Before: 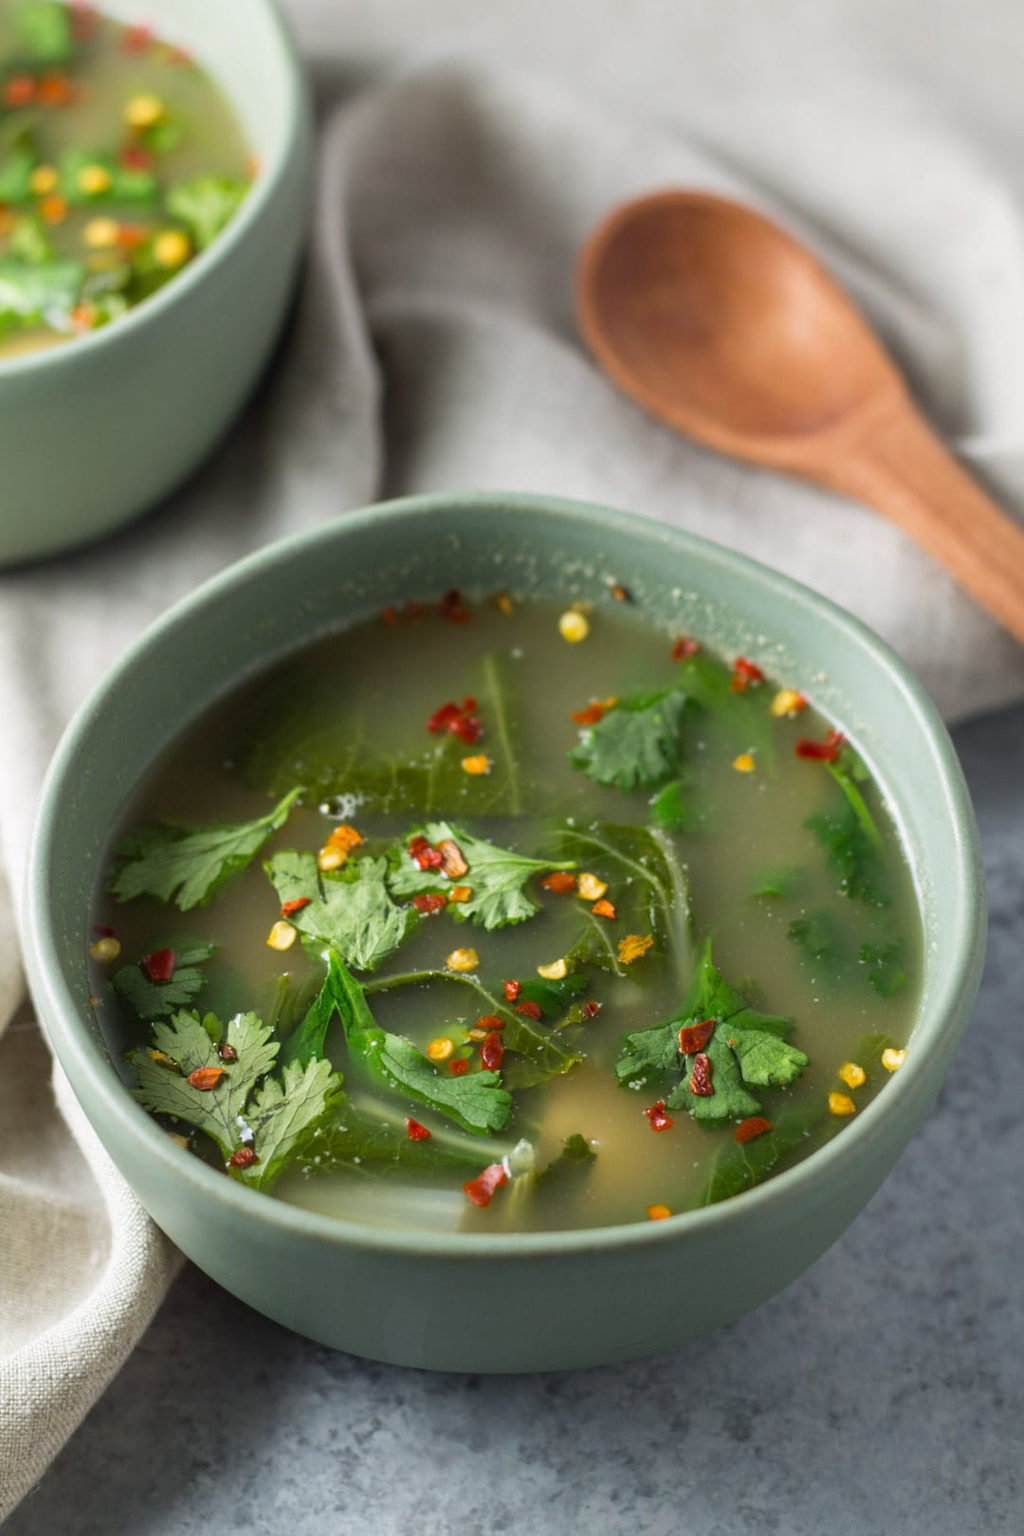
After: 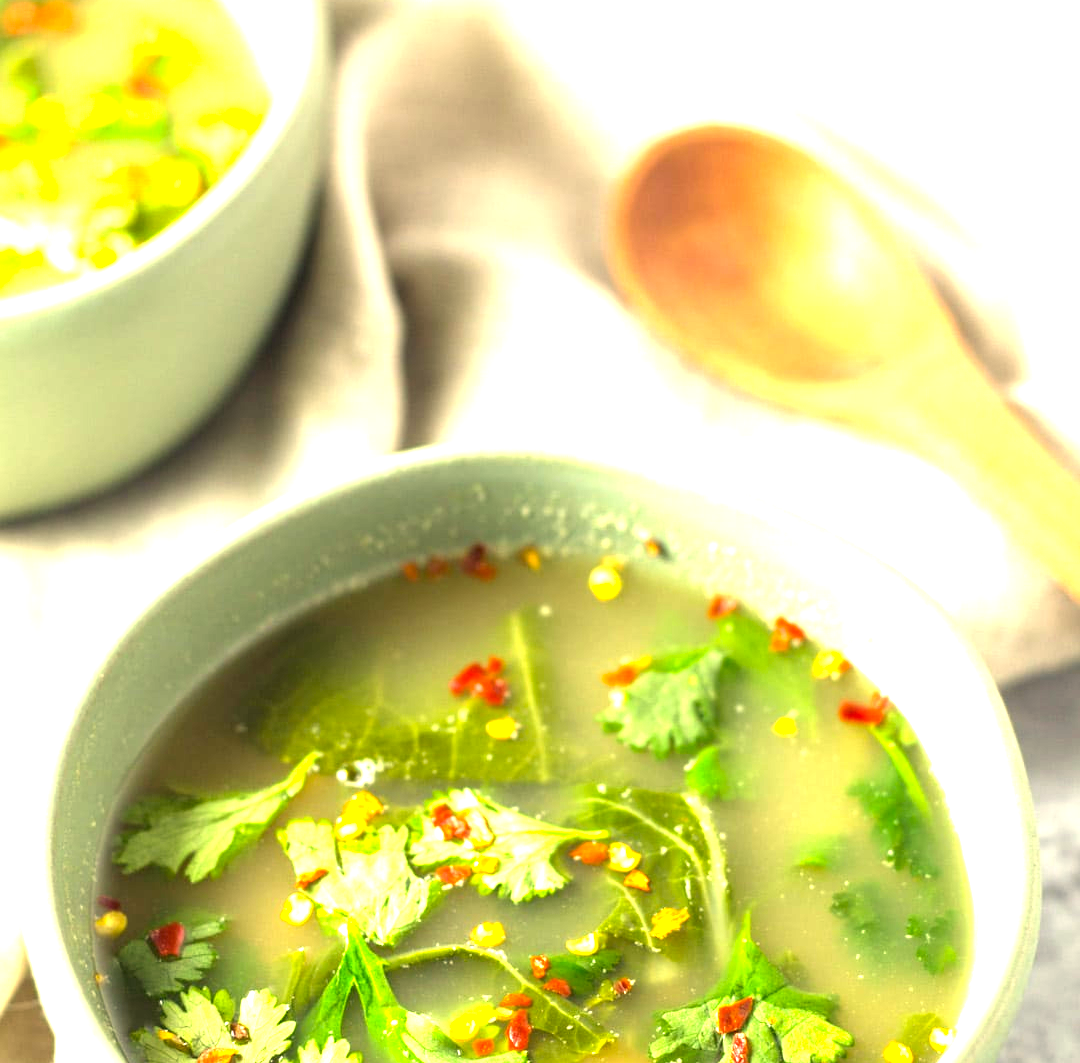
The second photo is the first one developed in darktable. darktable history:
exposure: exposure 2.25 EV, compensate highlight preservation false
color correction: highlights a* 2.72, highlights b* 22.8
crop and rotate: top 4.848%, bottom 29.503%
